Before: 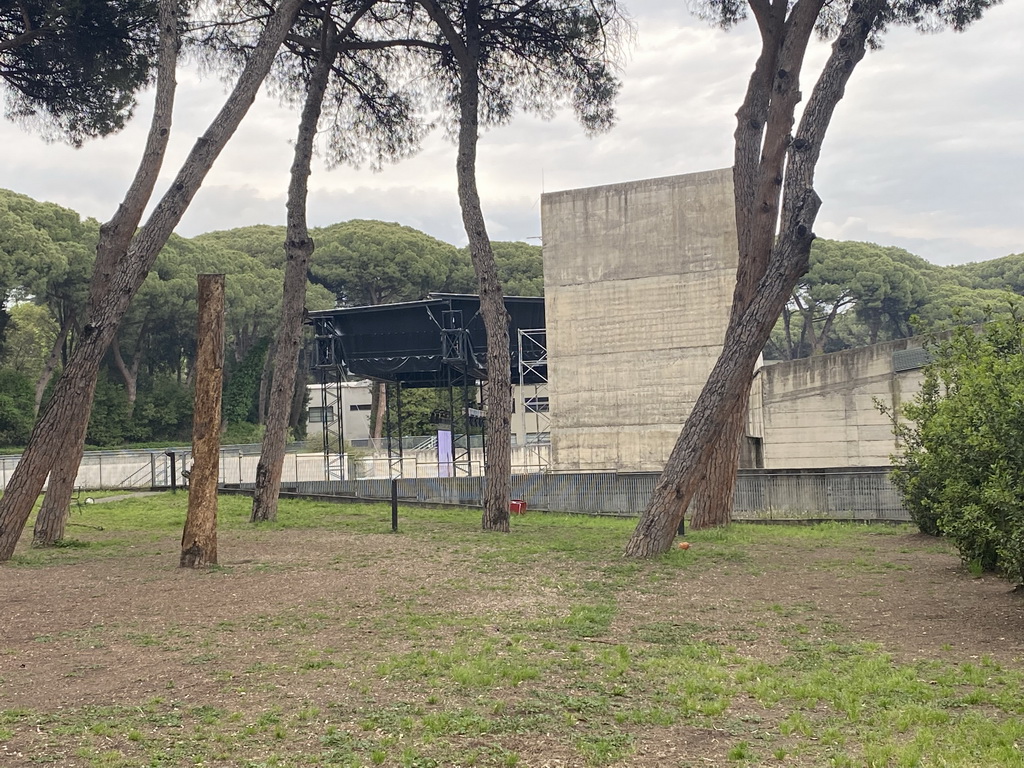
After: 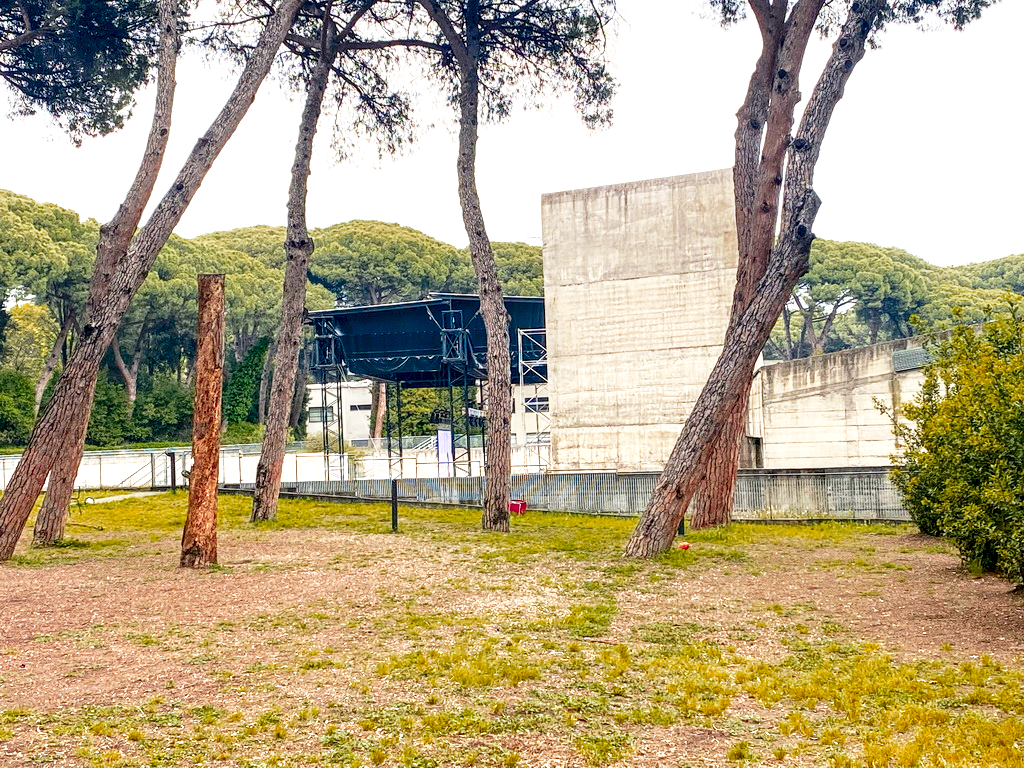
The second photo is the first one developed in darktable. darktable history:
base curve: curves: ch0 [(0, 0) (0.012, 0.01) (0.073, 0.168) (0.31, 0.711) (0.645, 0.957) (1, 1)], preserve colors none
local contrast: highlights 60%, shadows 60%, detail 160%
color zones: curves: ch0 [(0.473, 0.374) (0.742, 0.784)]; ch1 [(0.354, 0.737) (0.742, 0.705)]; ch2 [(0.318, 0.421) (0.758, 0.532)]
